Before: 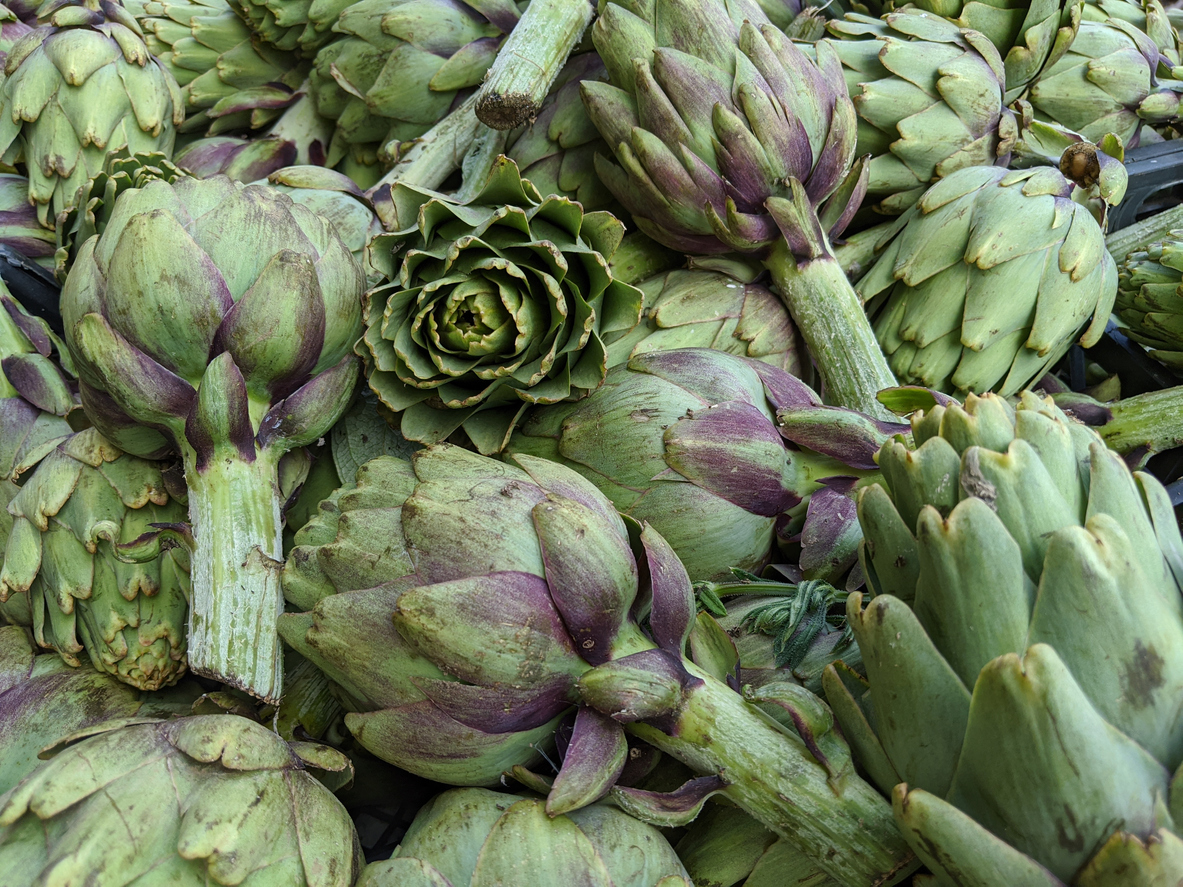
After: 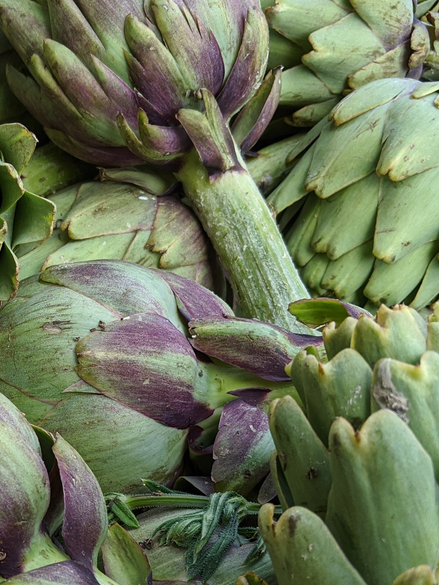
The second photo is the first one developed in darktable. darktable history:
crop and rotate: left 49.71%, top 10.139%, right 13.147%, bottom 23.862%
